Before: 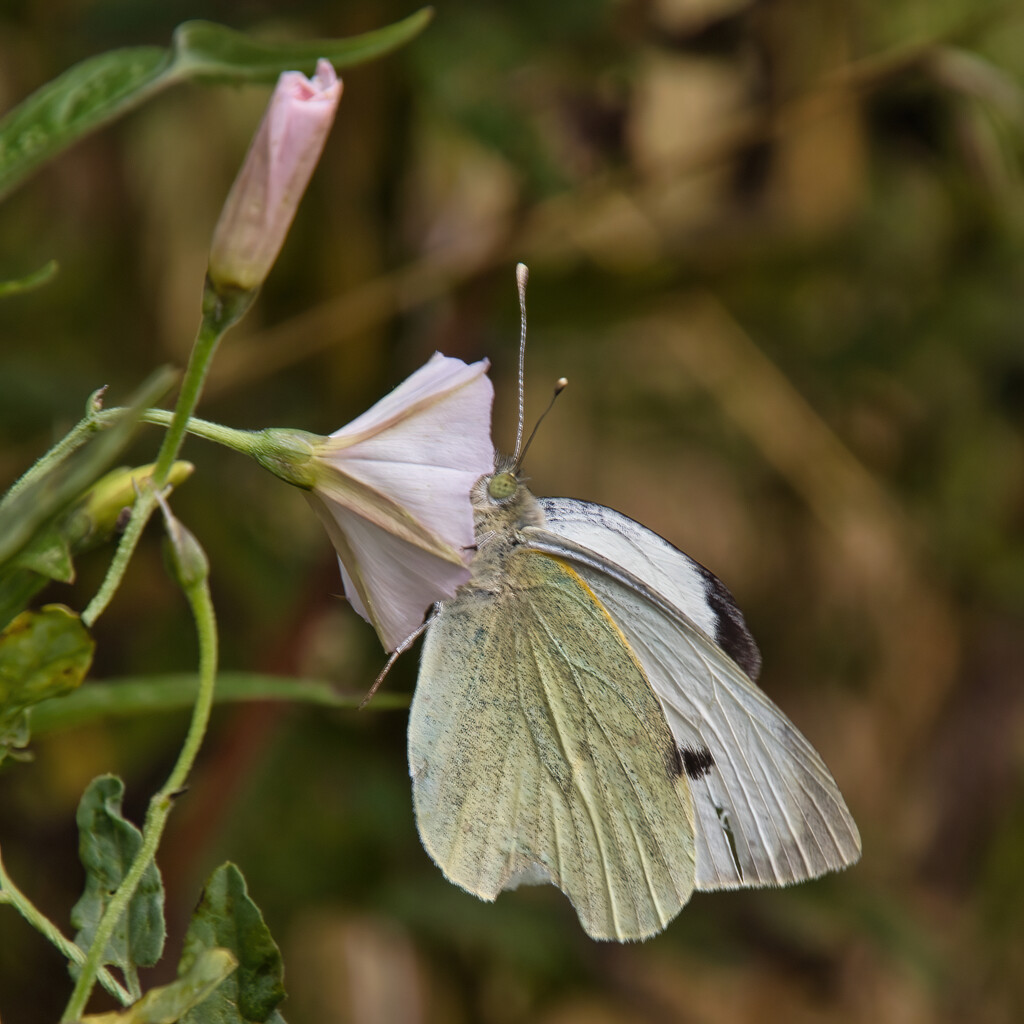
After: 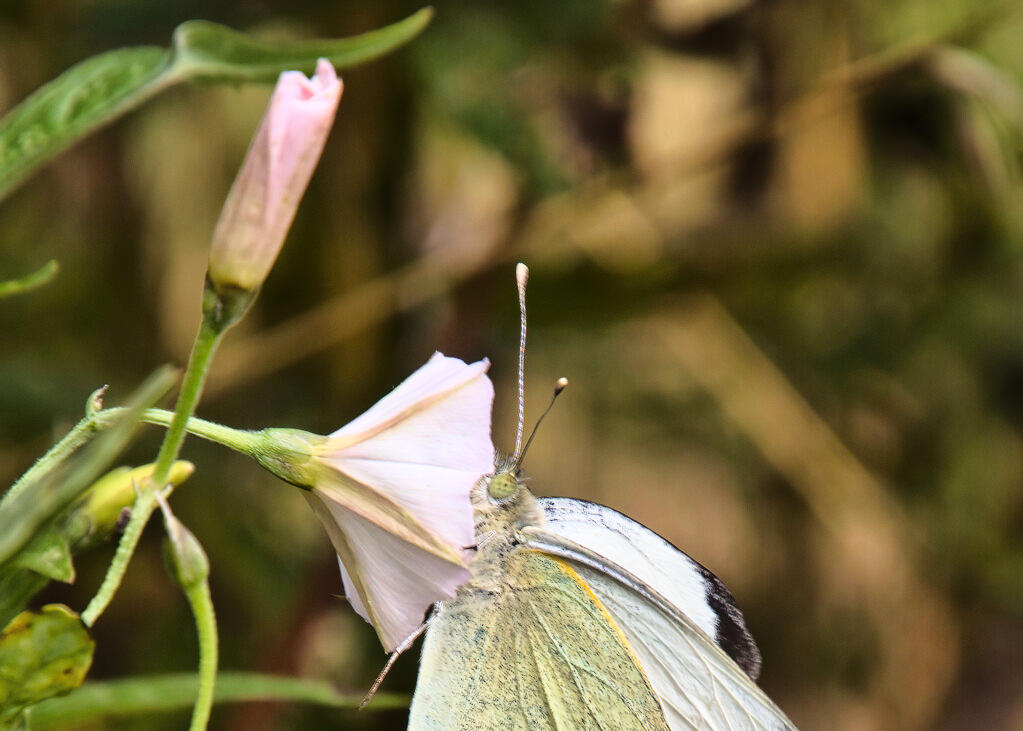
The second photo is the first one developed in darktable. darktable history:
base curve: curves: ch0 [(0, 0) (0.028, 0.03) (0.121, 0.232) (0.46, 0.748) (0.859, 0.968) (1, 1)]
crop: bottom 28.576%
exposure: exposure 0.127 EV, compensate highlight preservation false
